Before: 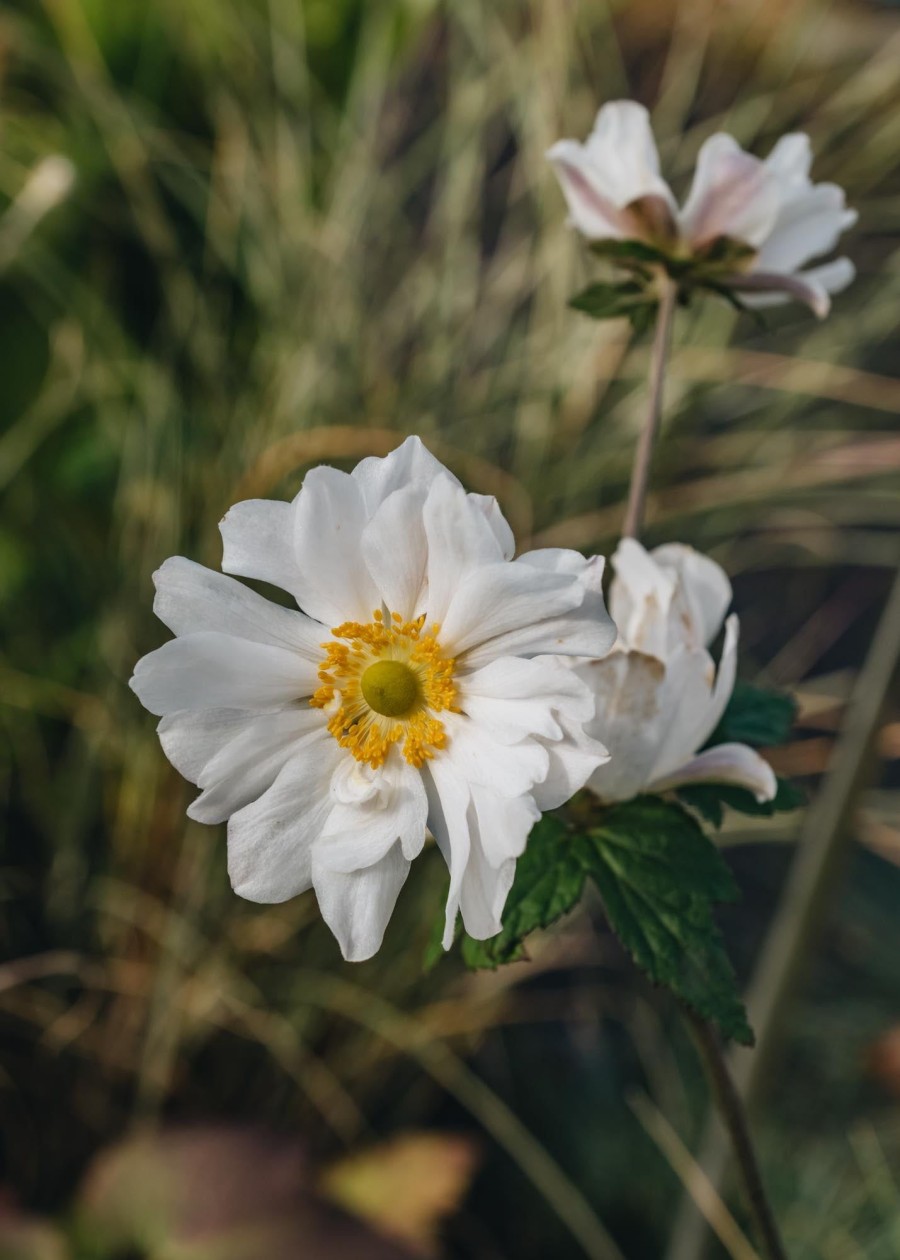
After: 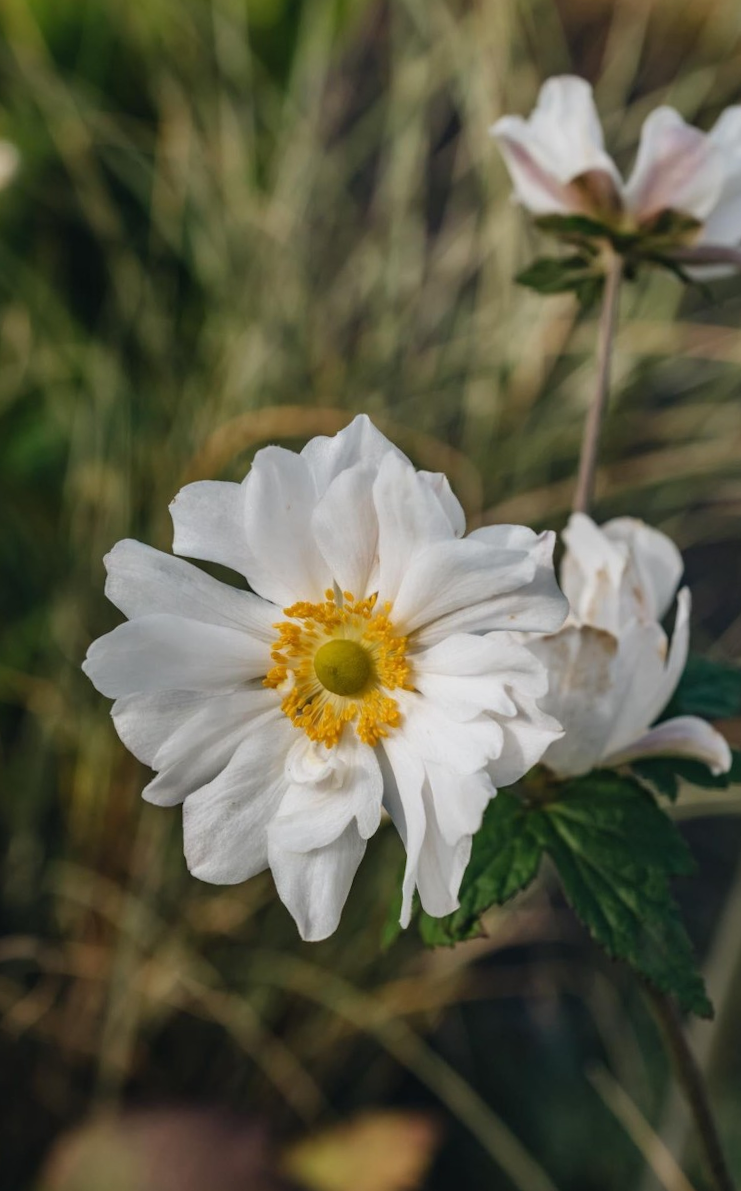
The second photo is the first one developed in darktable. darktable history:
crop and rotate: angle 1°, left 4.281%, top 0.642%, right 11.383%, bottom 2.486%
exposure: compensate highlight preservation false
